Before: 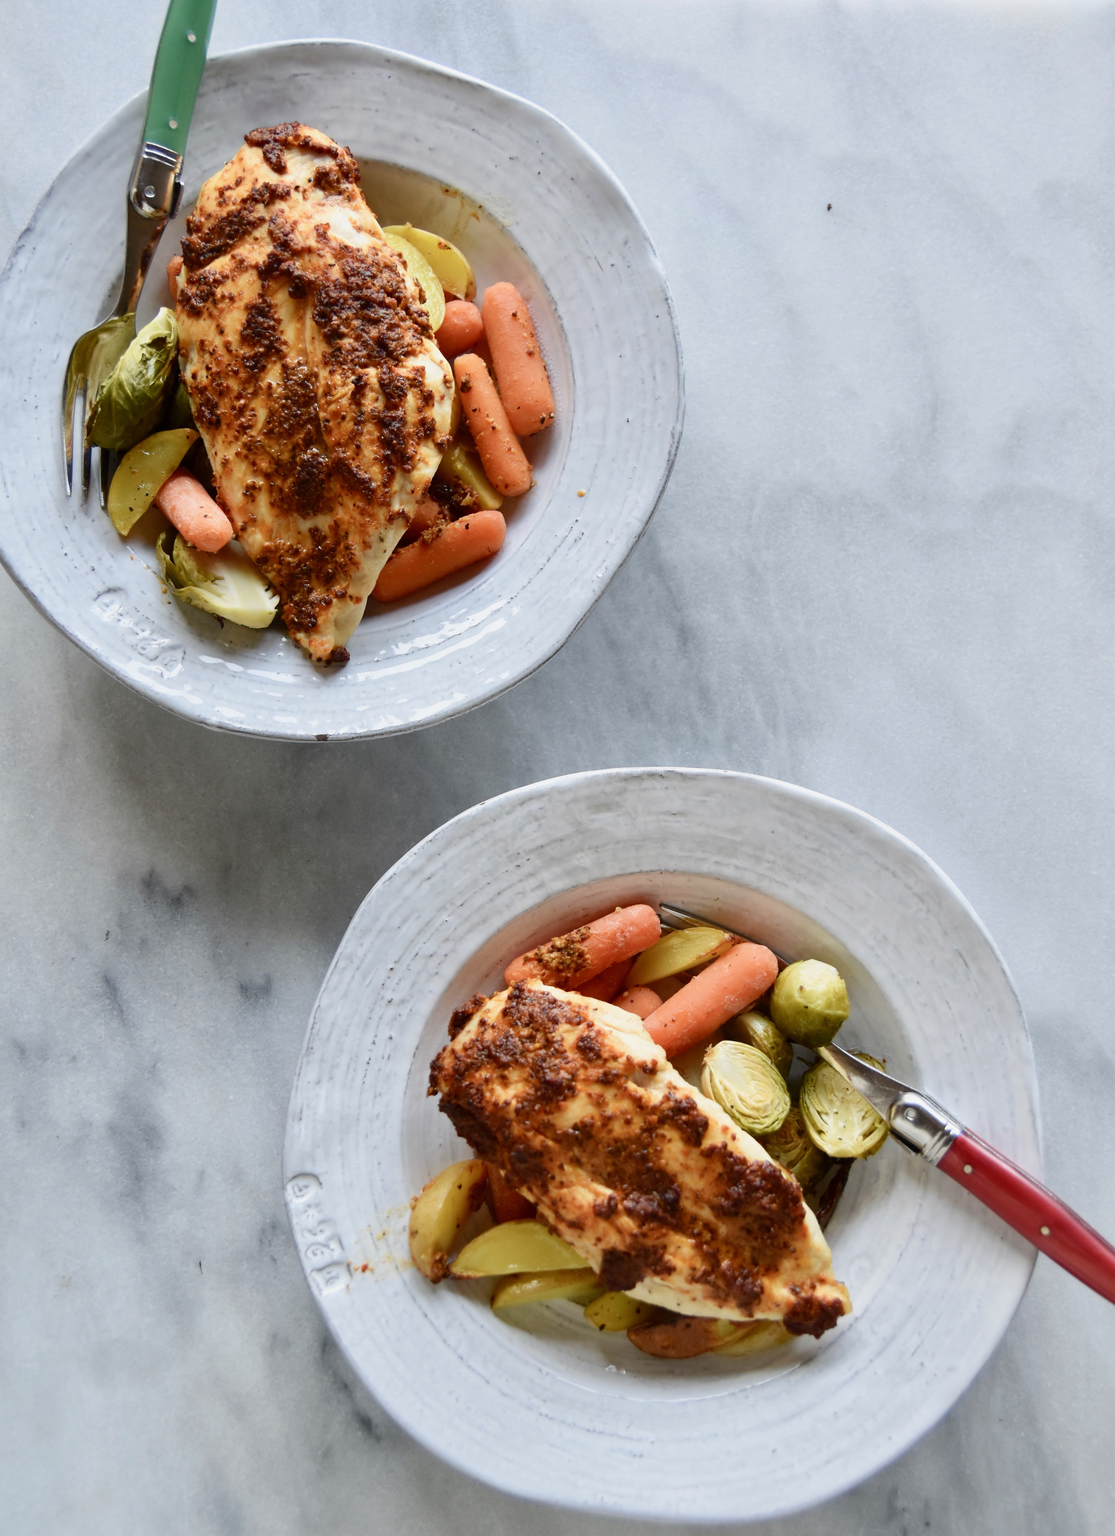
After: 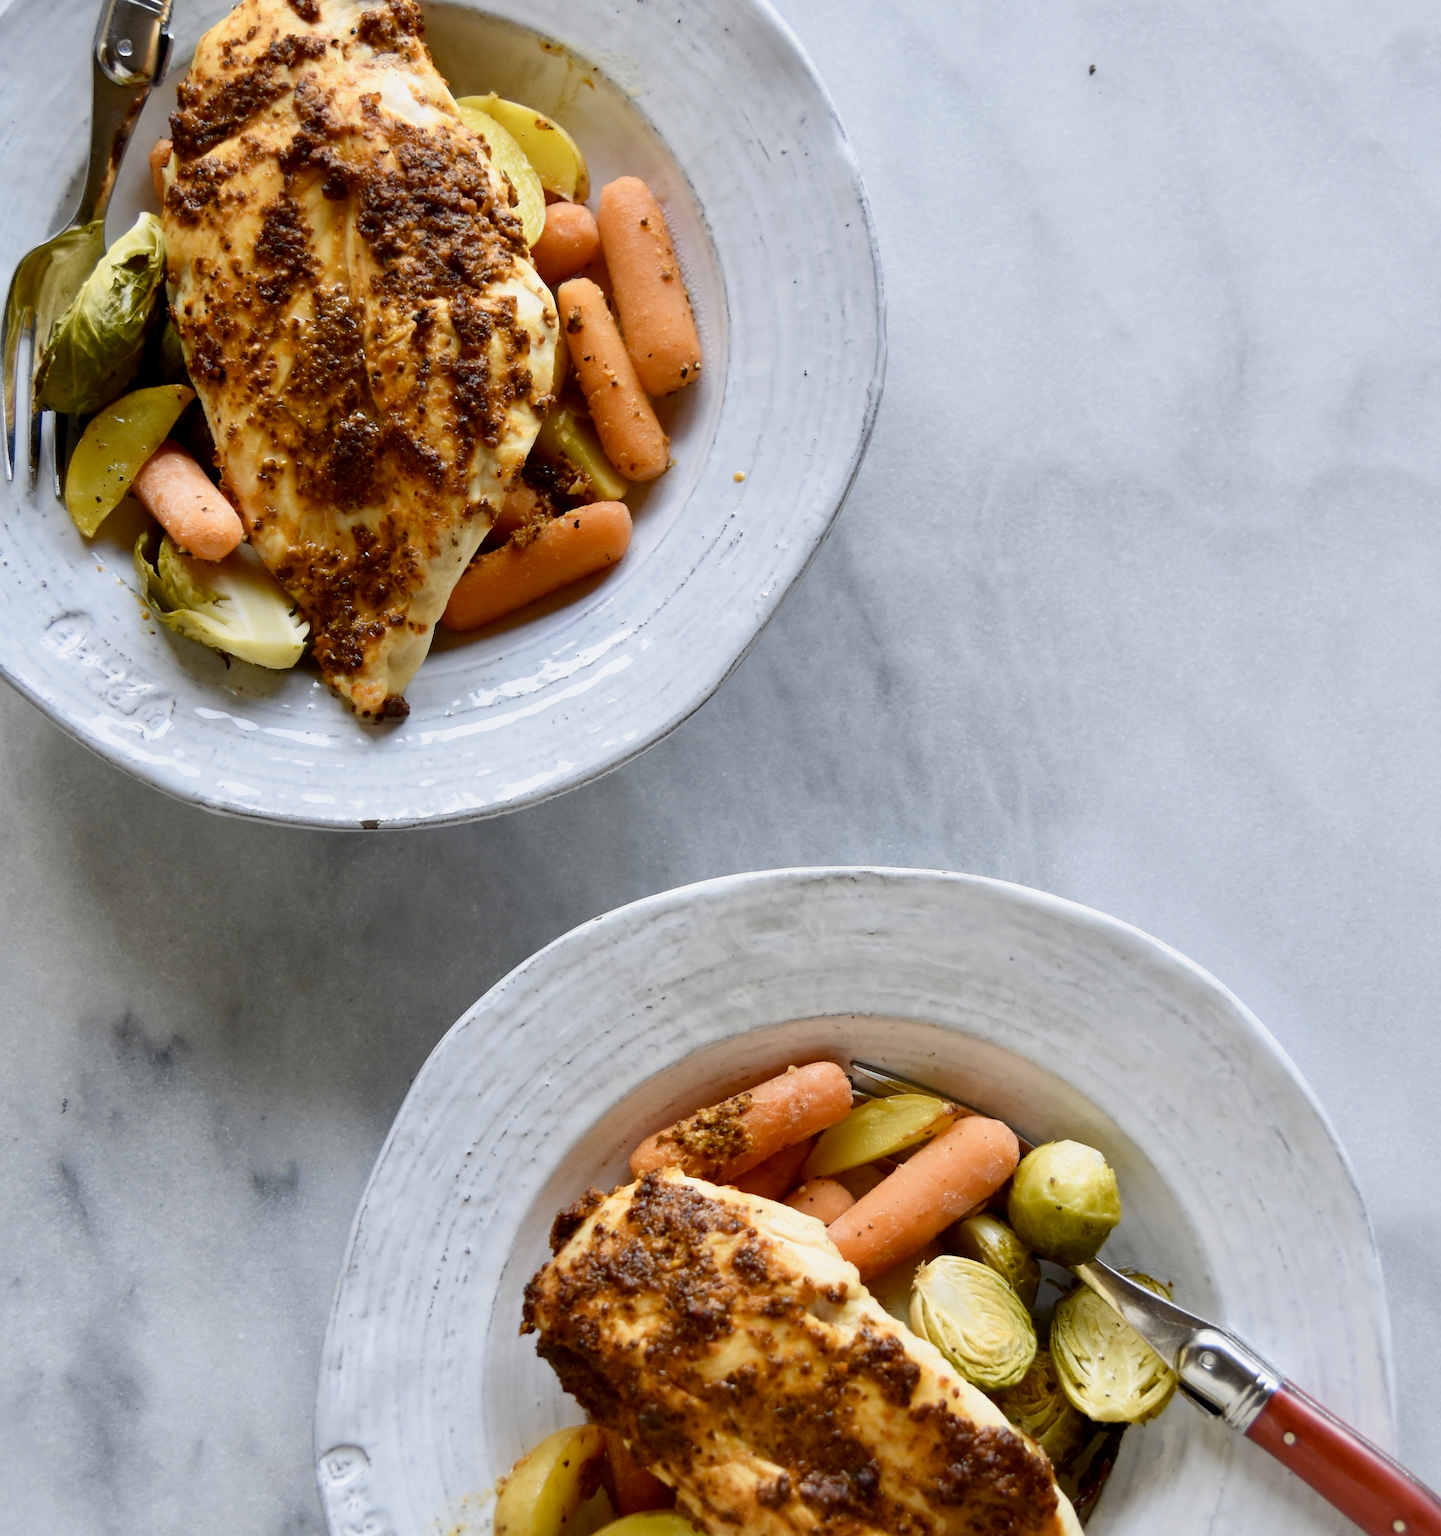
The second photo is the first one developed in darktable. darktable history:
crop: left 5.596%, top 10.314%, right 3.534%, bottom 19.395%
color contrast: green-magenta contrast 0.8, blue-yellow contrast 1.1, unbound 0
